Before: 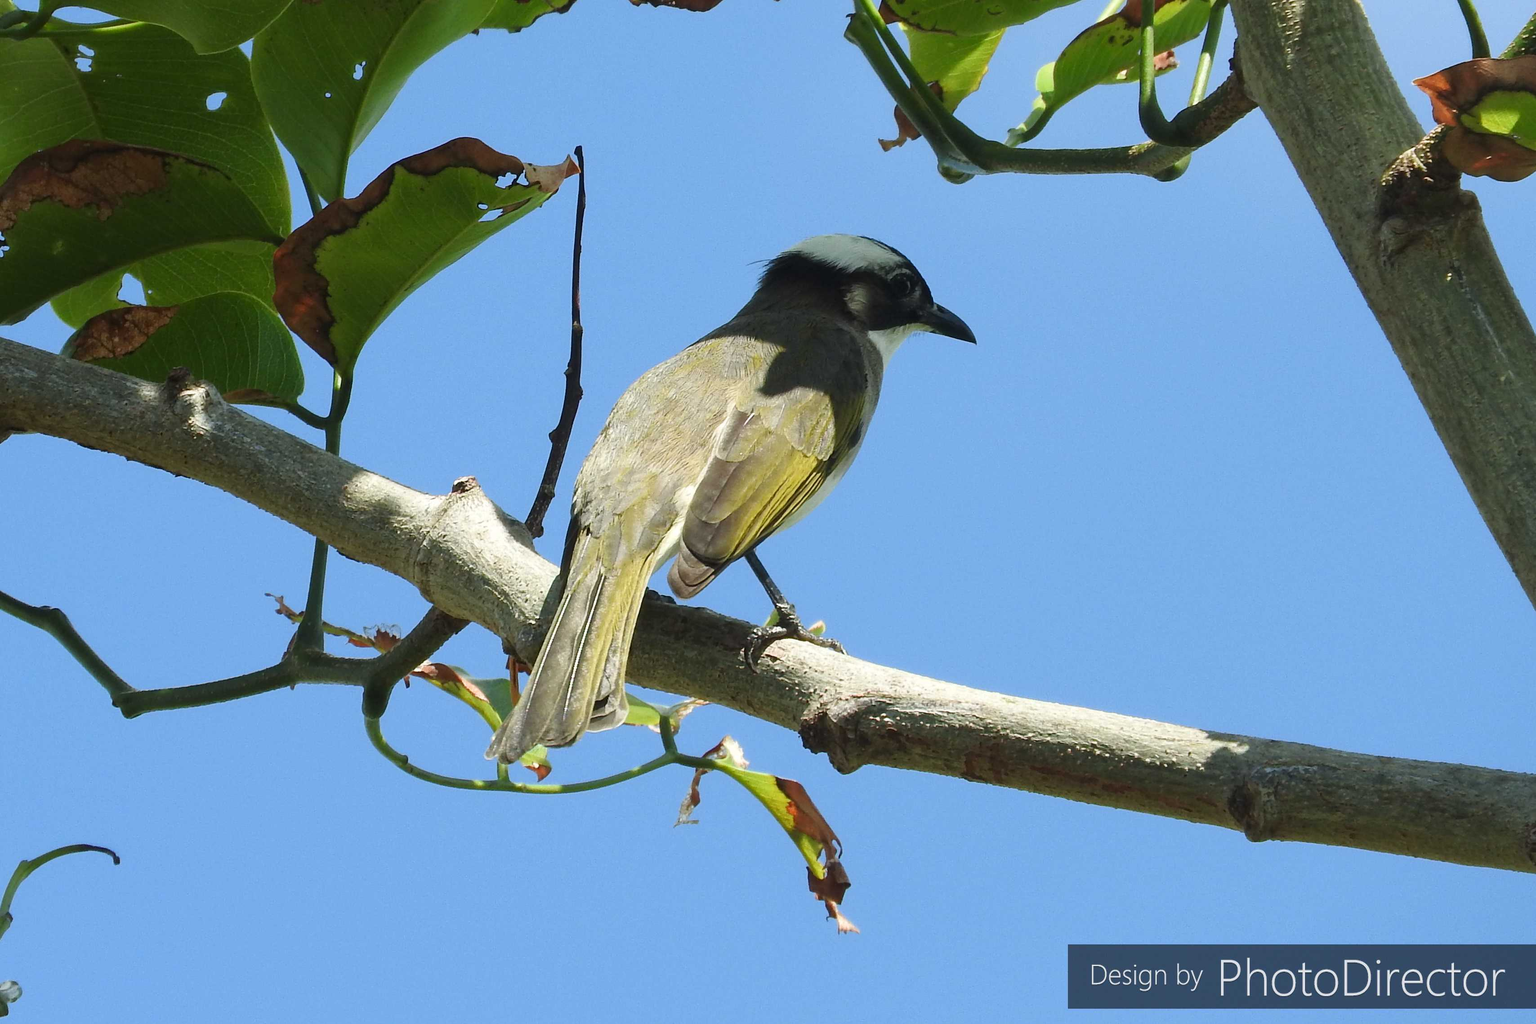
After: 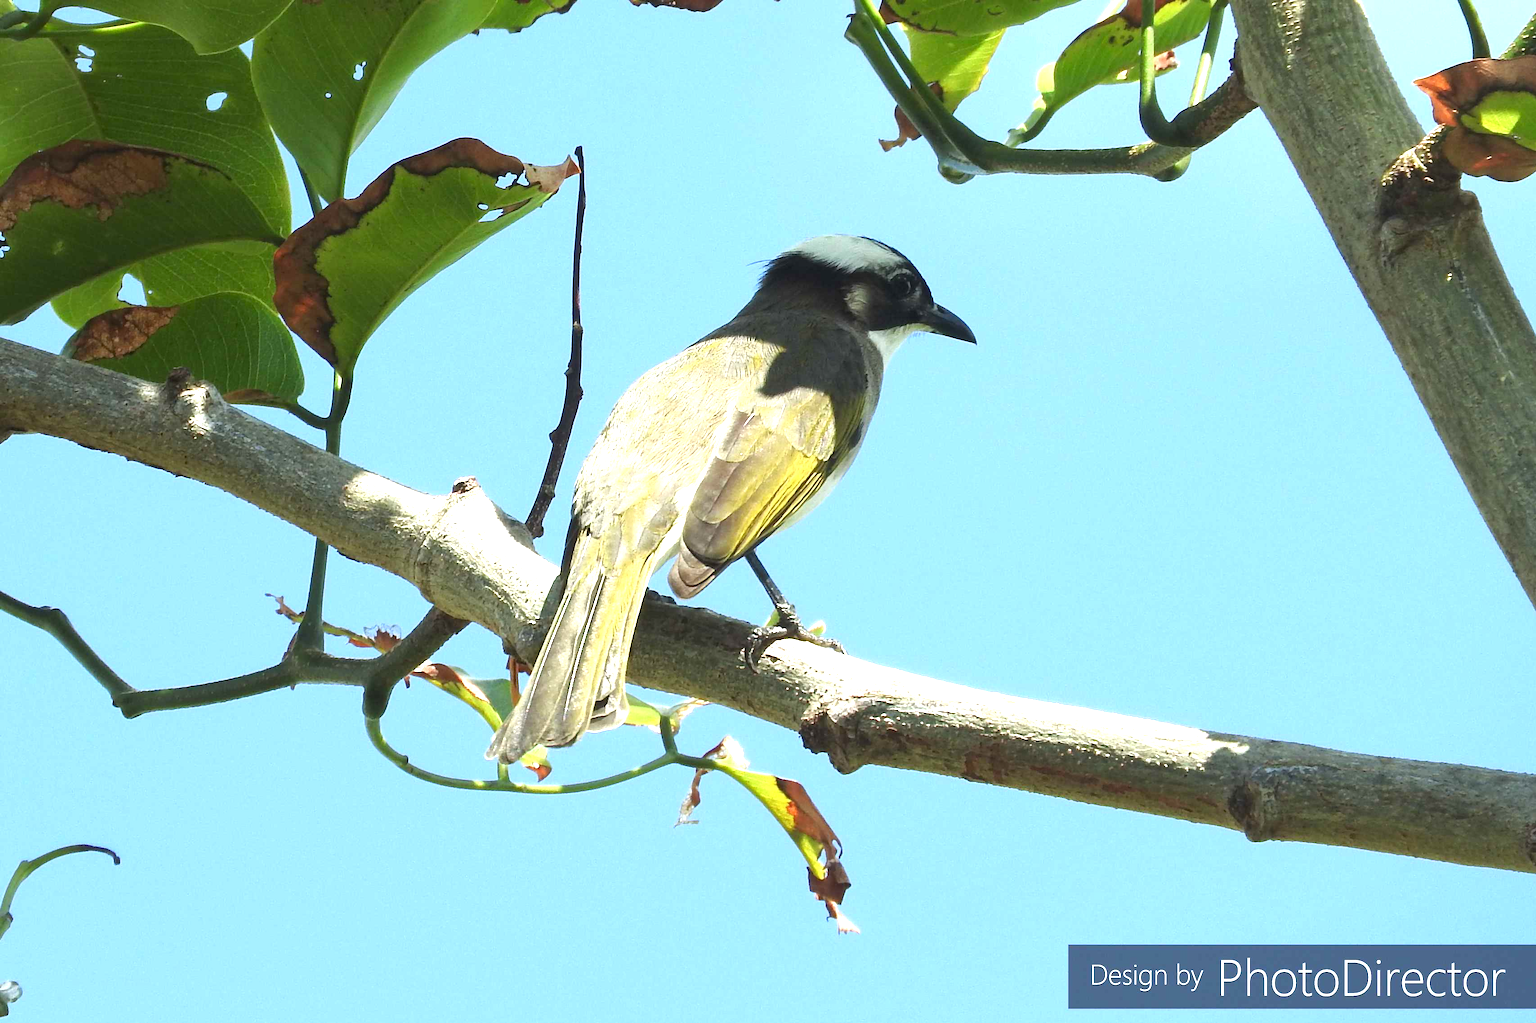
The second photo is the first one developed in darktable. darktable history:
exposure: exposure 1.058 EV, compensate highlight preservation false
